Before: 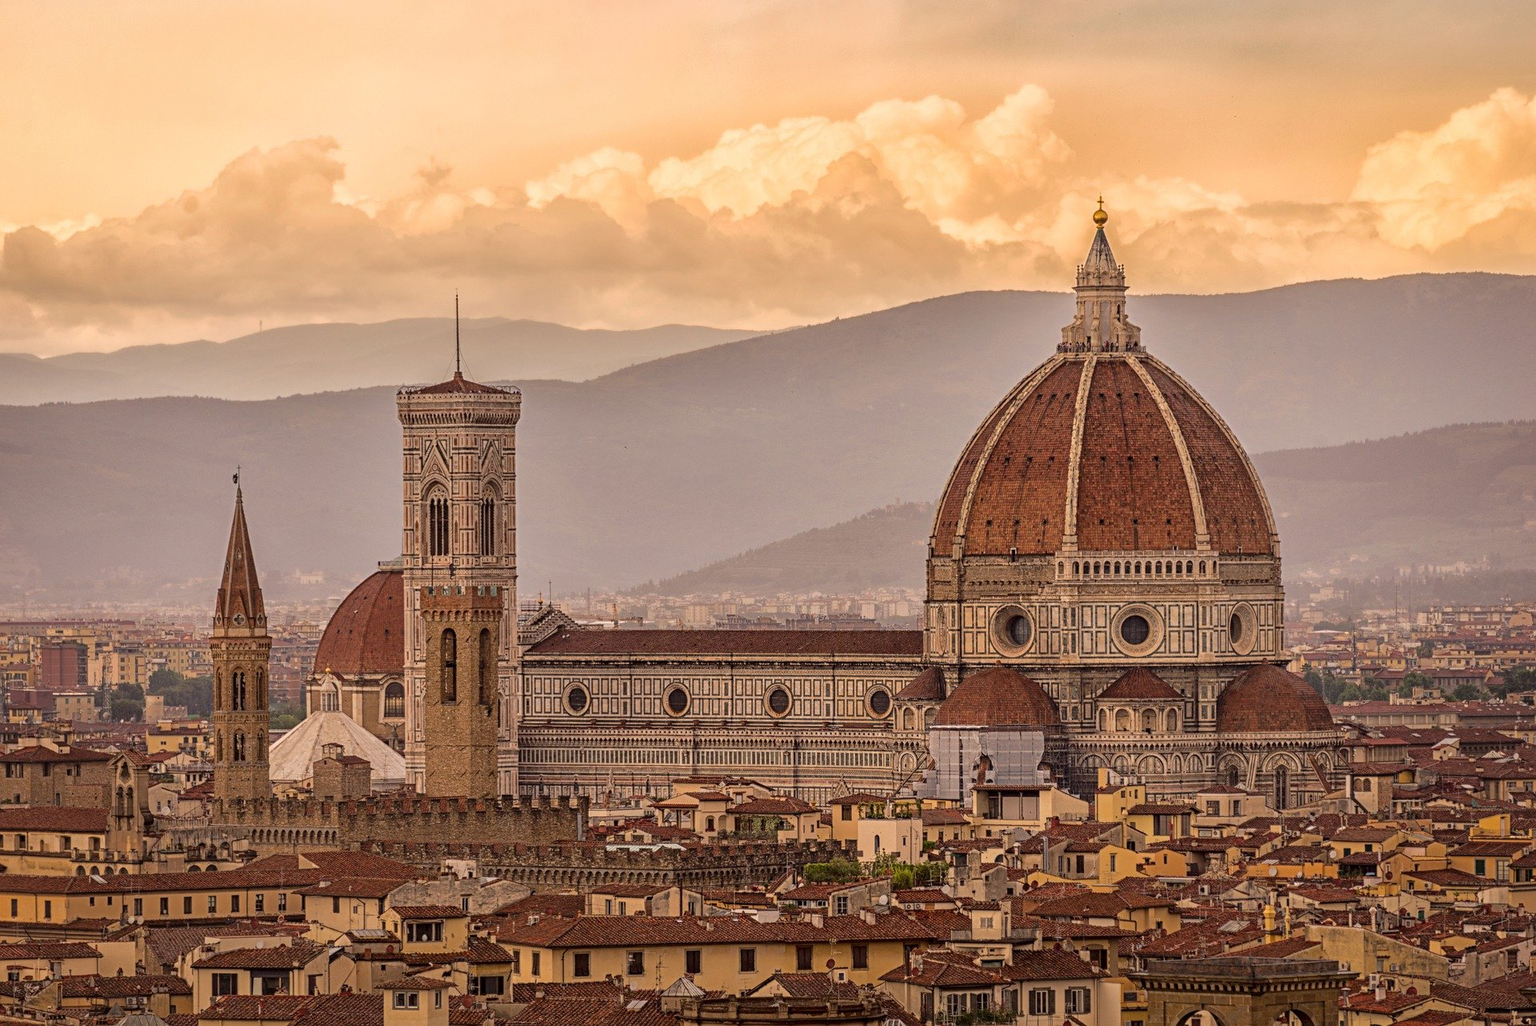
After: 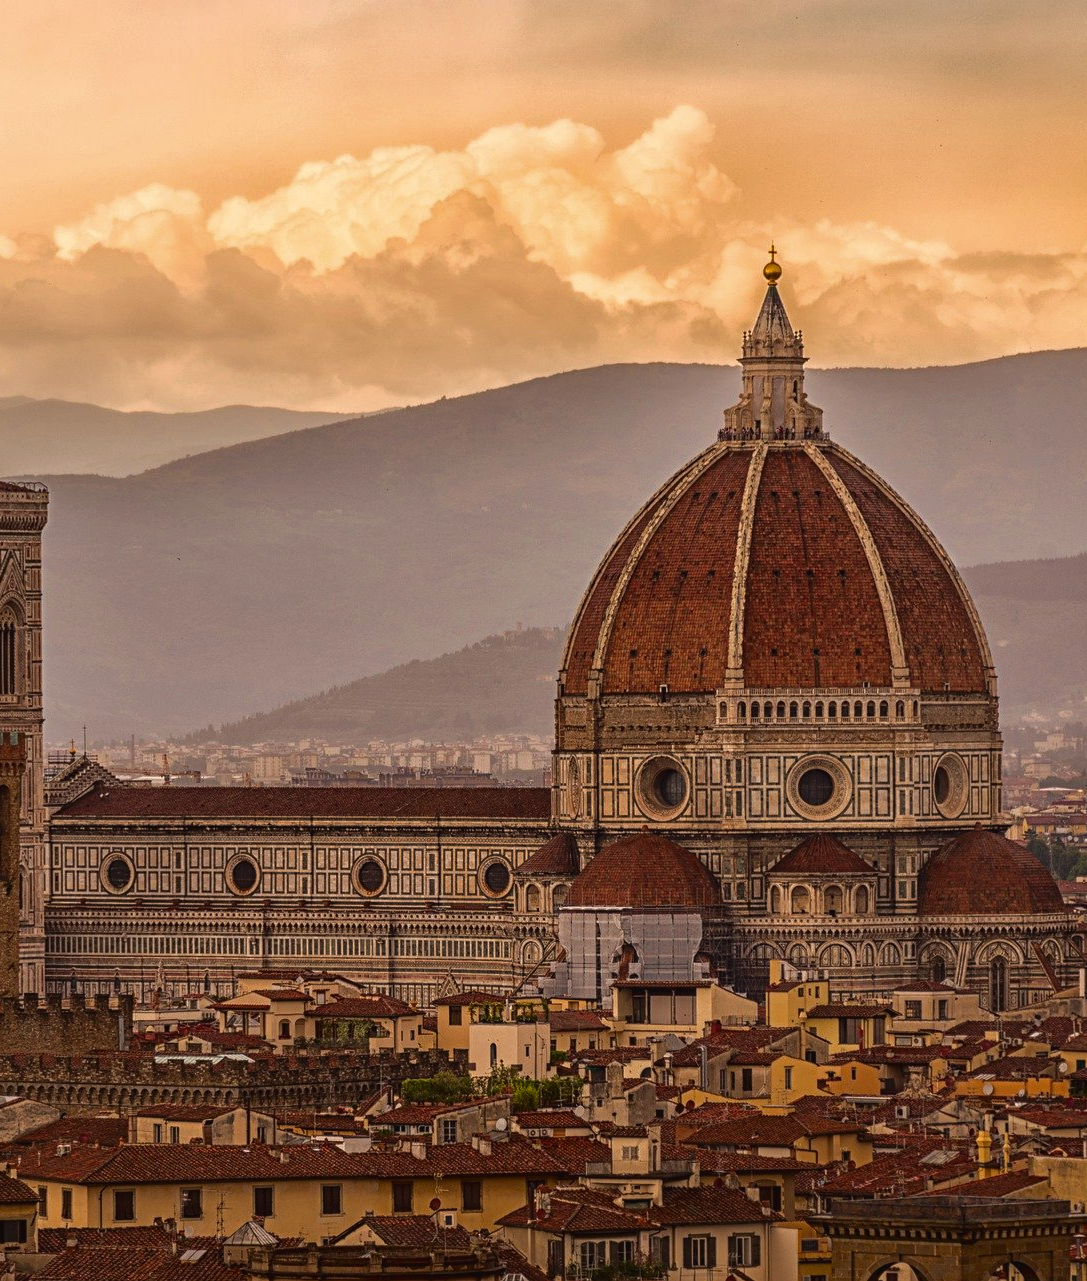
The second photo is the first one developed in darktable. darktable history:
contrast brightness saturation: brightness -0.2, saturation 0.08
crop: left 31.458%, top 0%, right 11.876%
exposure: black level correction -0.008, exposure 0.067 EV, compensate highlight preservation false
